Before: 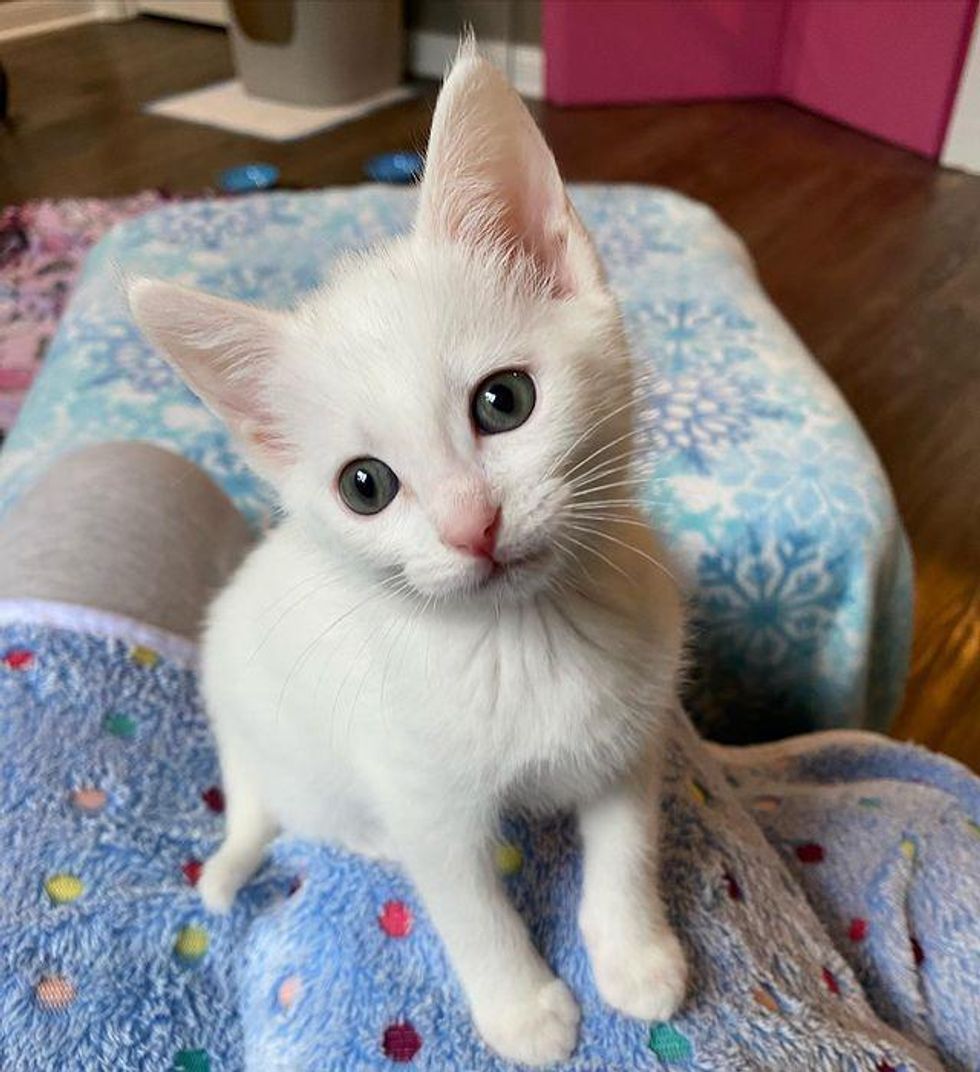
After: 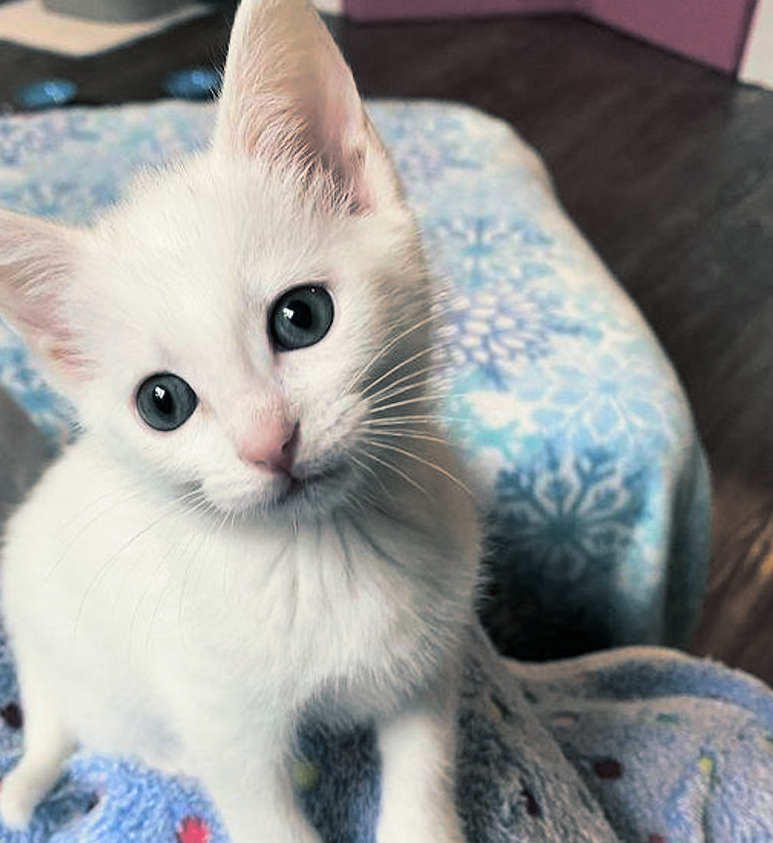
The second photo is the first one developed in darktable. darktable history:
contrast brightness saturation: contrast 0.15, brightness 0.05
crop and rotate: left 20.74%, top 7.912%, right 0.375%, bottom 13.378%
split-toning: shadows › hue 205.2°, shadows › saturation 0.29, highlights › hue 50.4°, highlights › saturation 0.38, balance -49.9
